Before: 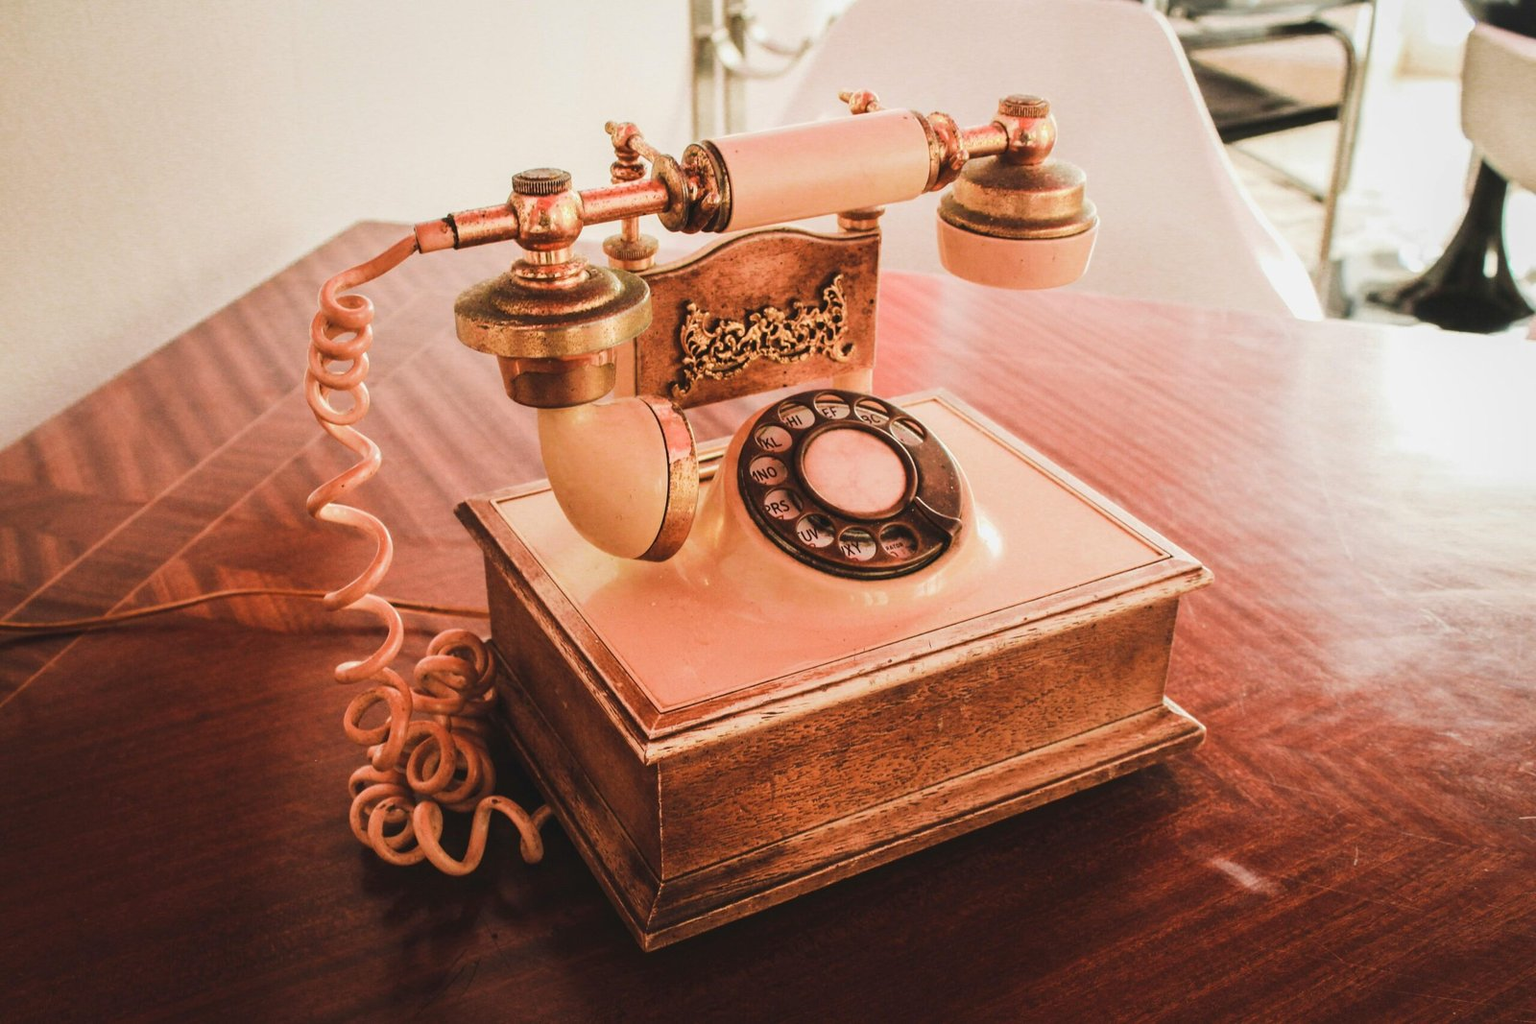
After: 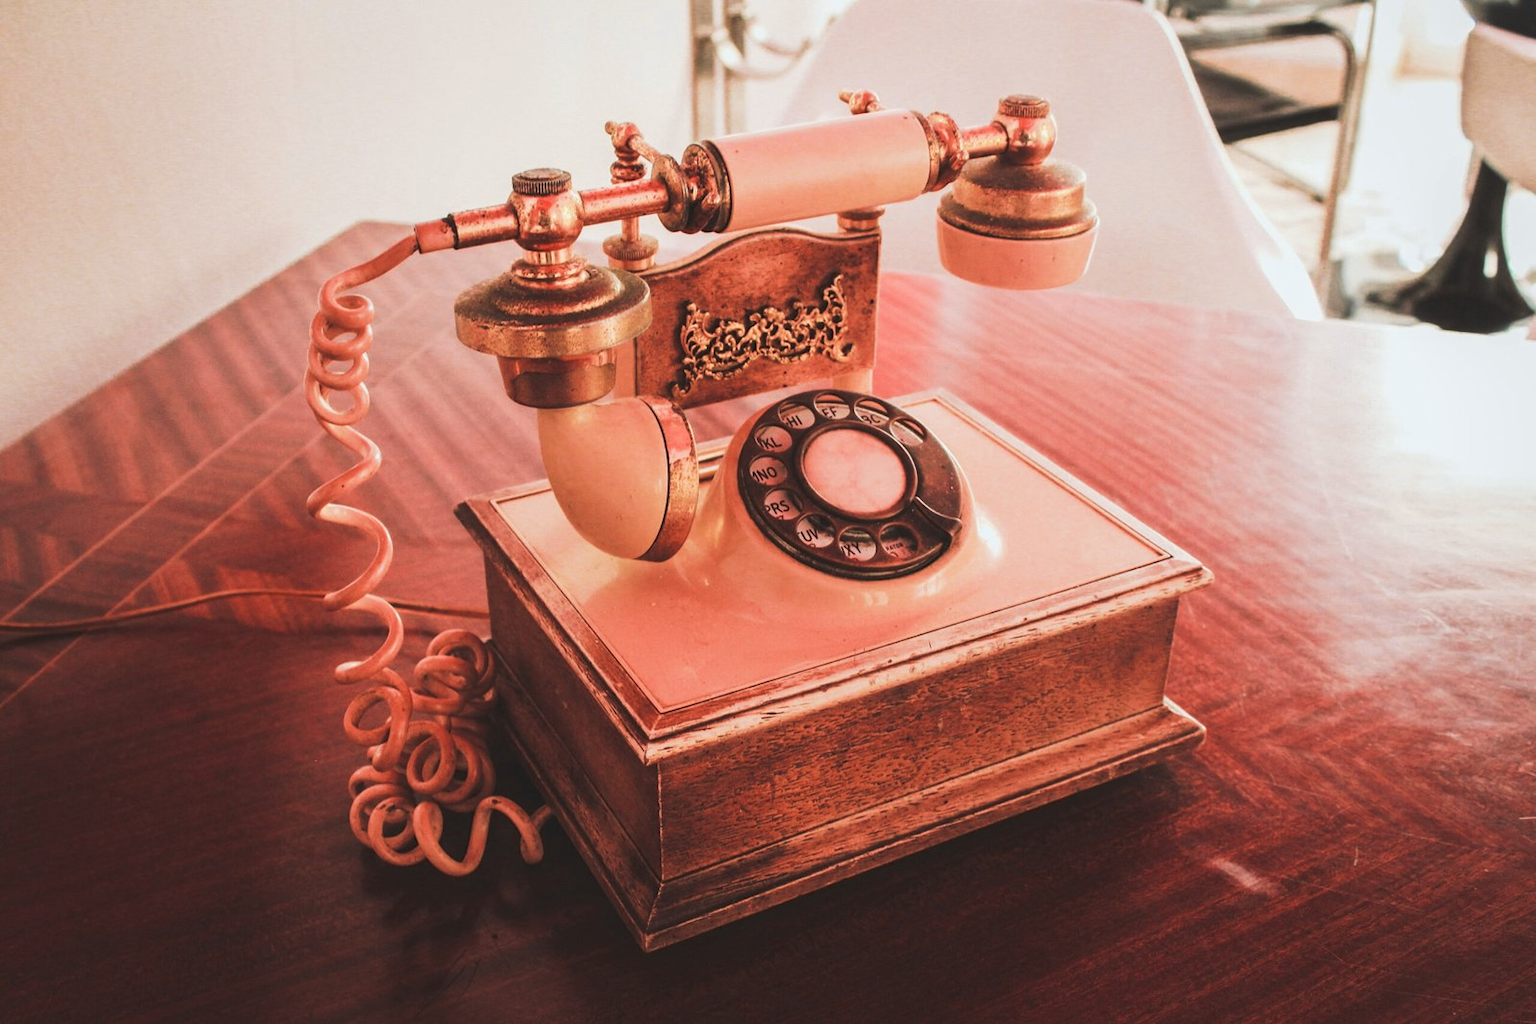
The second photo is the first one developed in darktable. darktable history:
tone curve: curves: ch0 [(0, 0) (0.003, 0.013) (0.011, 0.02) (0.025, 0.037) (0.044, 0.068) (0.069, 0.108) (0.1, 0.138) (0.136, 0.168) (0.177, 0.203) (0.224, 0.241) (0.277, 0.281) (0.335, 0.328) (0.399, 0.382) (0.468, 0.448) (0.543, 0.519) (0.623, 0.603) (0.709, 0.705) (0.801, 0.808) (0.898, 0.903) (1, 1)], preserve colors none
color look up table: target L [99.17, 98.2, 92.07, 90.91, 79.85, 69.89, 65.16, 63.14, 61.94, 33.15, 5.055, 200.88, 83.55, 79.57, 76.79, 69.73, 60.04, 56.05, 50.09, 52.48, 48.82, 46.04, 45.02, 29.68, 15.48, 94.97, 71.76, 67.1, 60.76, 57, 49.15, 52.08, 44.28, 40.86, 24.5, 23.99, 26.32, 23.39, 29.61, 13.11, 4.387, 3.812, 93.15, 86.05, 79.31, 72.61, 65.39, 49.22, 19.12], target a [-17.65, -24.42, -40.67, -17.92, -13.75, -37.97, -33.54, 0.041, -6.946, -24.2, 1.515, 0, 11.22, 25.26, 12.19, 33.59, 59.09, 31, 64.22, 15.07, 73.94, 72.22, 39.91, 7.984, 35, 2.984, 14.38, 47.45, 21.34, 0.053, 77.37, 76.9, 4.11, 20.49, 60.85, 59.02, 27.04, 53.39, -7.55, 46.66, 24.26, 8.468, -43.04, -10.83, -16.33, -25.27, -35.01, -4.561, -12.54], target b [51.63, 83.92, 16.45, 31.92, 56.59, 53.63, 25, 56.45, 11.82, 24.32, 4.796, -0.001, 59.25, 15.94, 32.22, 51.78, 66.39, 21.48, 25.99, 29.37, 31.32, 56.15, 46.82, 11.19, 21.94, -8.996, -26.32, -7.965, -7.171, -43.85, -35.55, 3.403, -54.6, -69.46, -83.13, -53.19, -17.31, 3.18, -33.99, -74.78, -54.21, -4.811, -13.4, -2.72, -26.18, -32.91, -2.902, -18.54, -3.209], num patches 49
